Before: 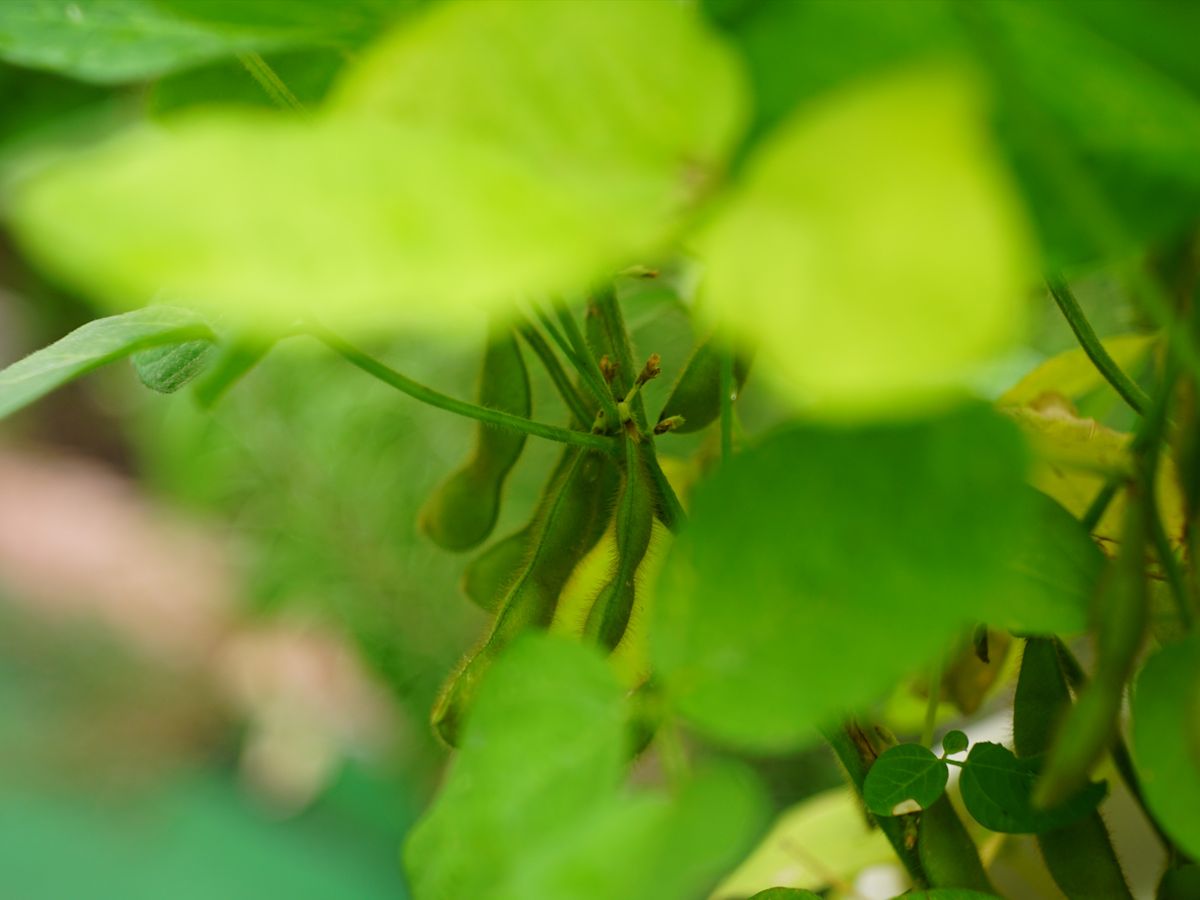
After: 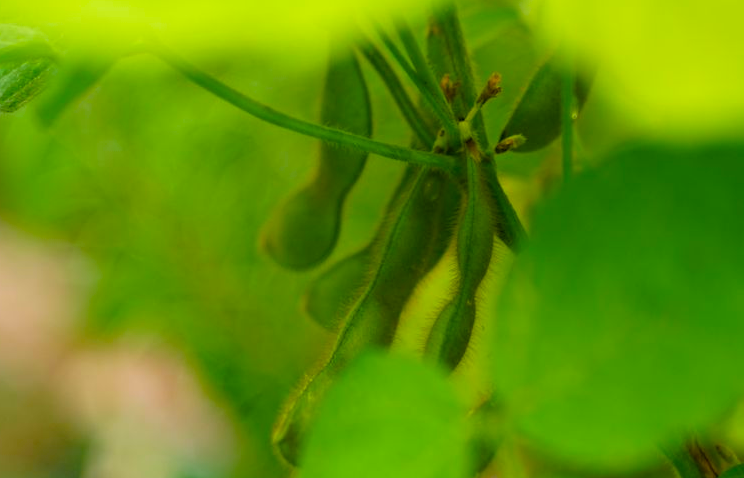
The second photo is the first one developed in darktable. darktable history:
color balance rgb: perceptual saturation grading › global saturation 20%, global vibrance 20%
crop: left 13.312%, top 31.28%, right 24.627%, bottom 15.582%
